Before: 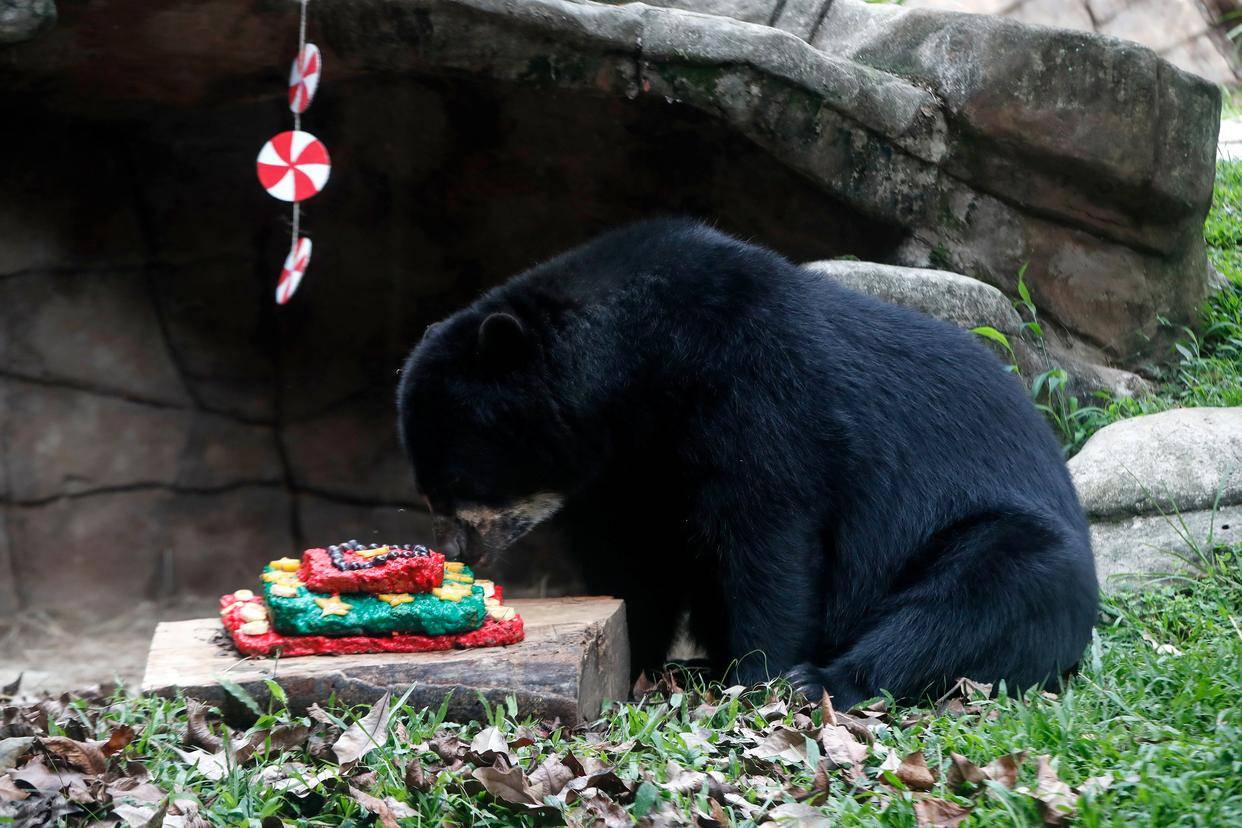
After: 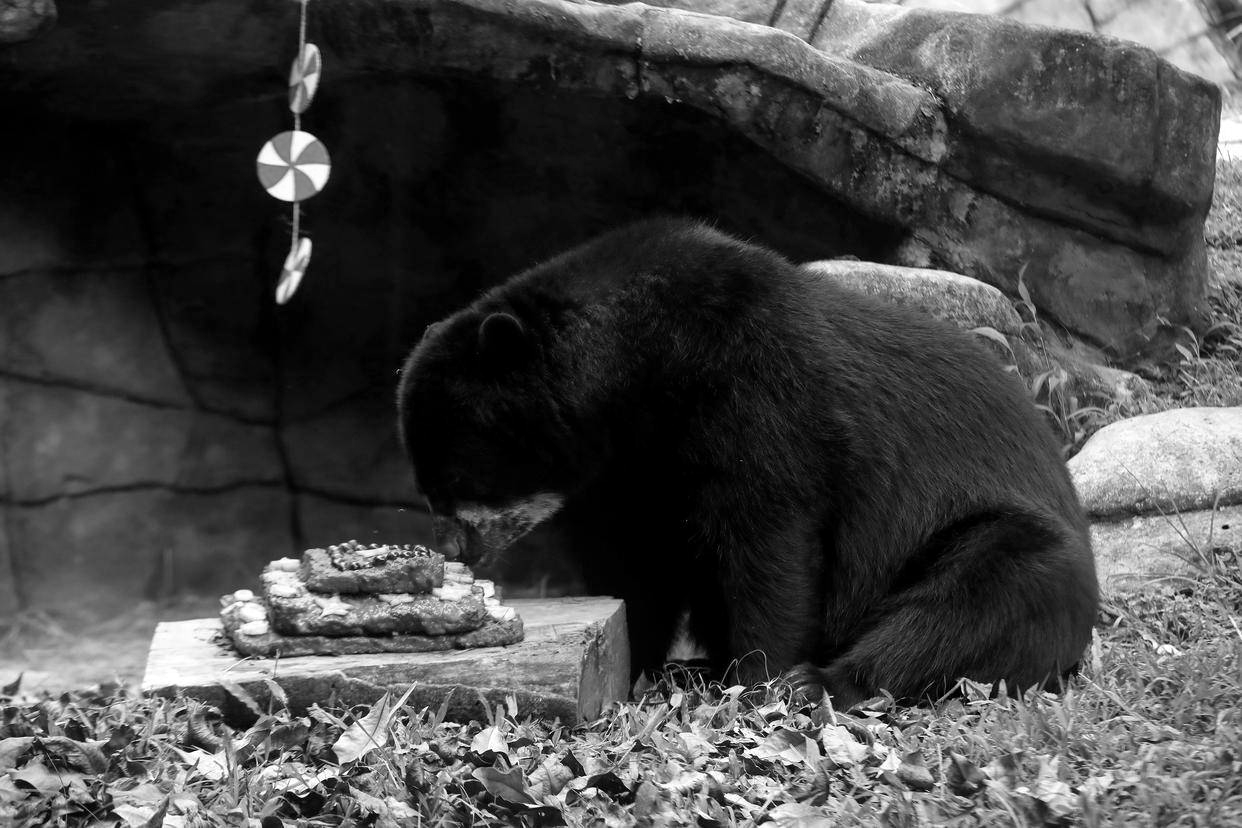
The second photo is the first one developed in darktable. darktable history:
monochrome: a 32, b 64, size 2.3, highlights 1
local contrast: mode bilateral grid, contrast 100, coarseness 100, detail 108%, midtone range 0.2
